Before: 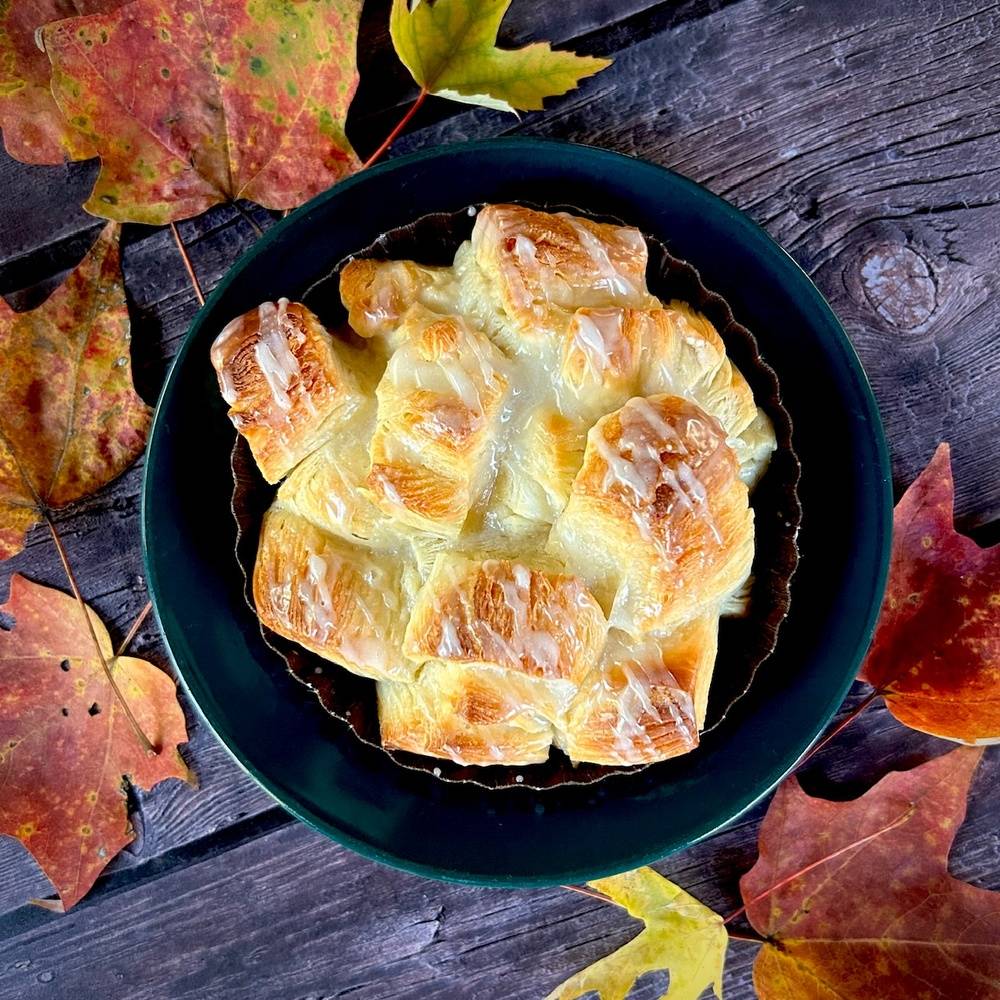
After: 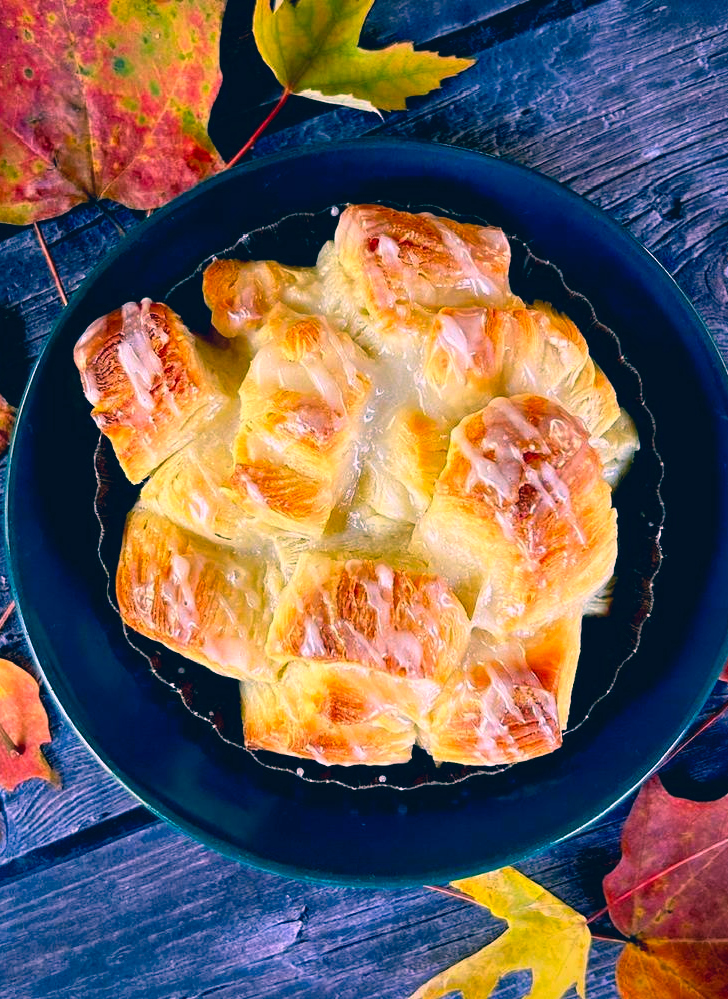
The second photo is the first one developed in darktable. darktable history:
crop: left 13.701%, right 13.492%
color correction: highlights a* 16.43, highlights b* 0.199, shadows a* -15.15, shadows b* -14.53, saturation 1.45
exposure: compensate highlight preservation false
